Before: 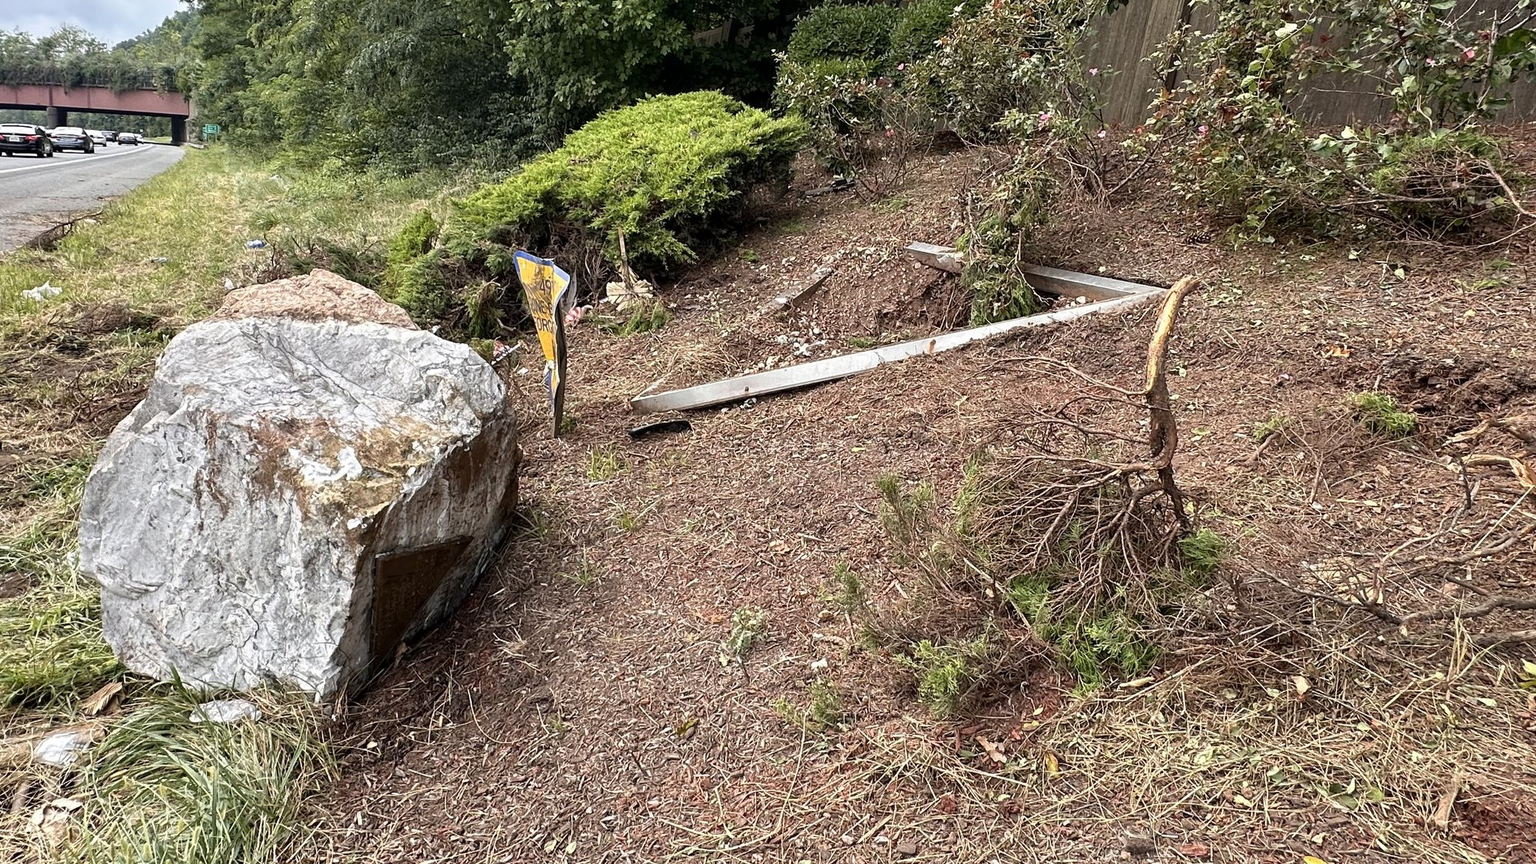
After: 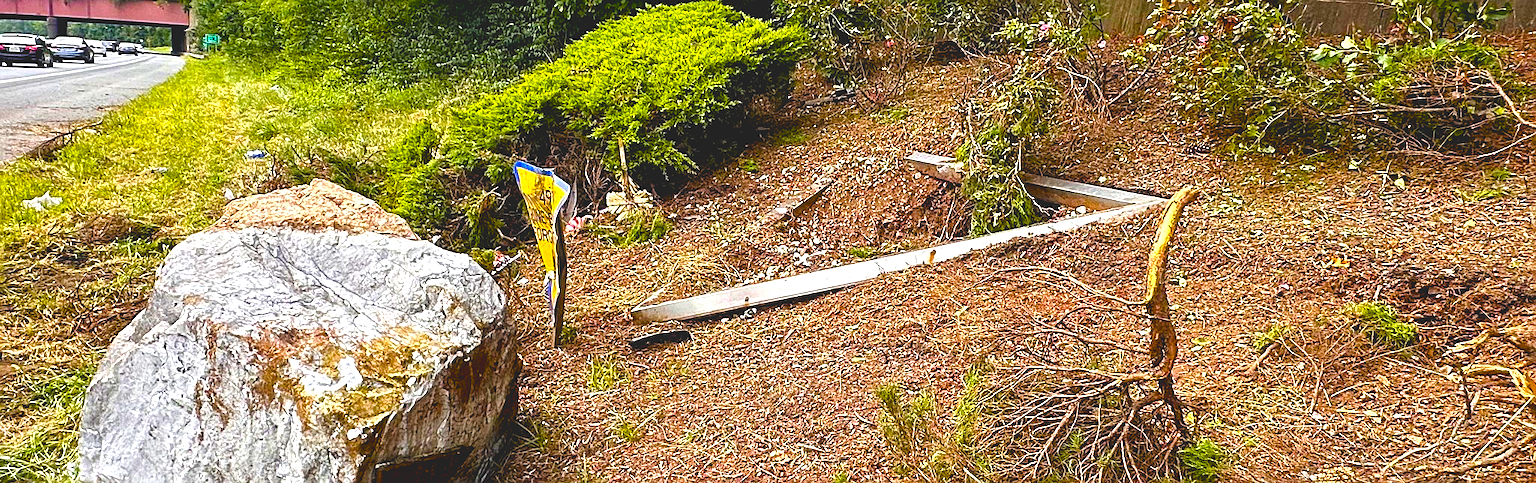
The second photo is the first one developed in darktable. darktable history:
crop and rotate: top 10.429%, bottom 33.606%
sharpen: on, module defaults
color balance rgb: power › hue 60.57°, global offset › luminance 1.479%, linear chroma grading › global chroma 42.44%, perceptual saturation grading › global saturation 39.323%, perceptual saturation grading › highlights -24.836%, perceptual saturation grading › mid-tones 34.8%, perceptual saturation grading › shadows 34.714%, perceptual brilliance grading › global brilliance 11.205%, global vibrance 43.385%
tone equalizer: -7 EV 0.184 EV, -6 EV 0.086 EV, -5 EV 0.099 EV, -4 EV 0.056 EV, -2 EV -0.02 EV, -1 EV -0.022 EV, +0 EV -0.05 EV
exposure: black level correction 0.011, compensate highlight preservation false
